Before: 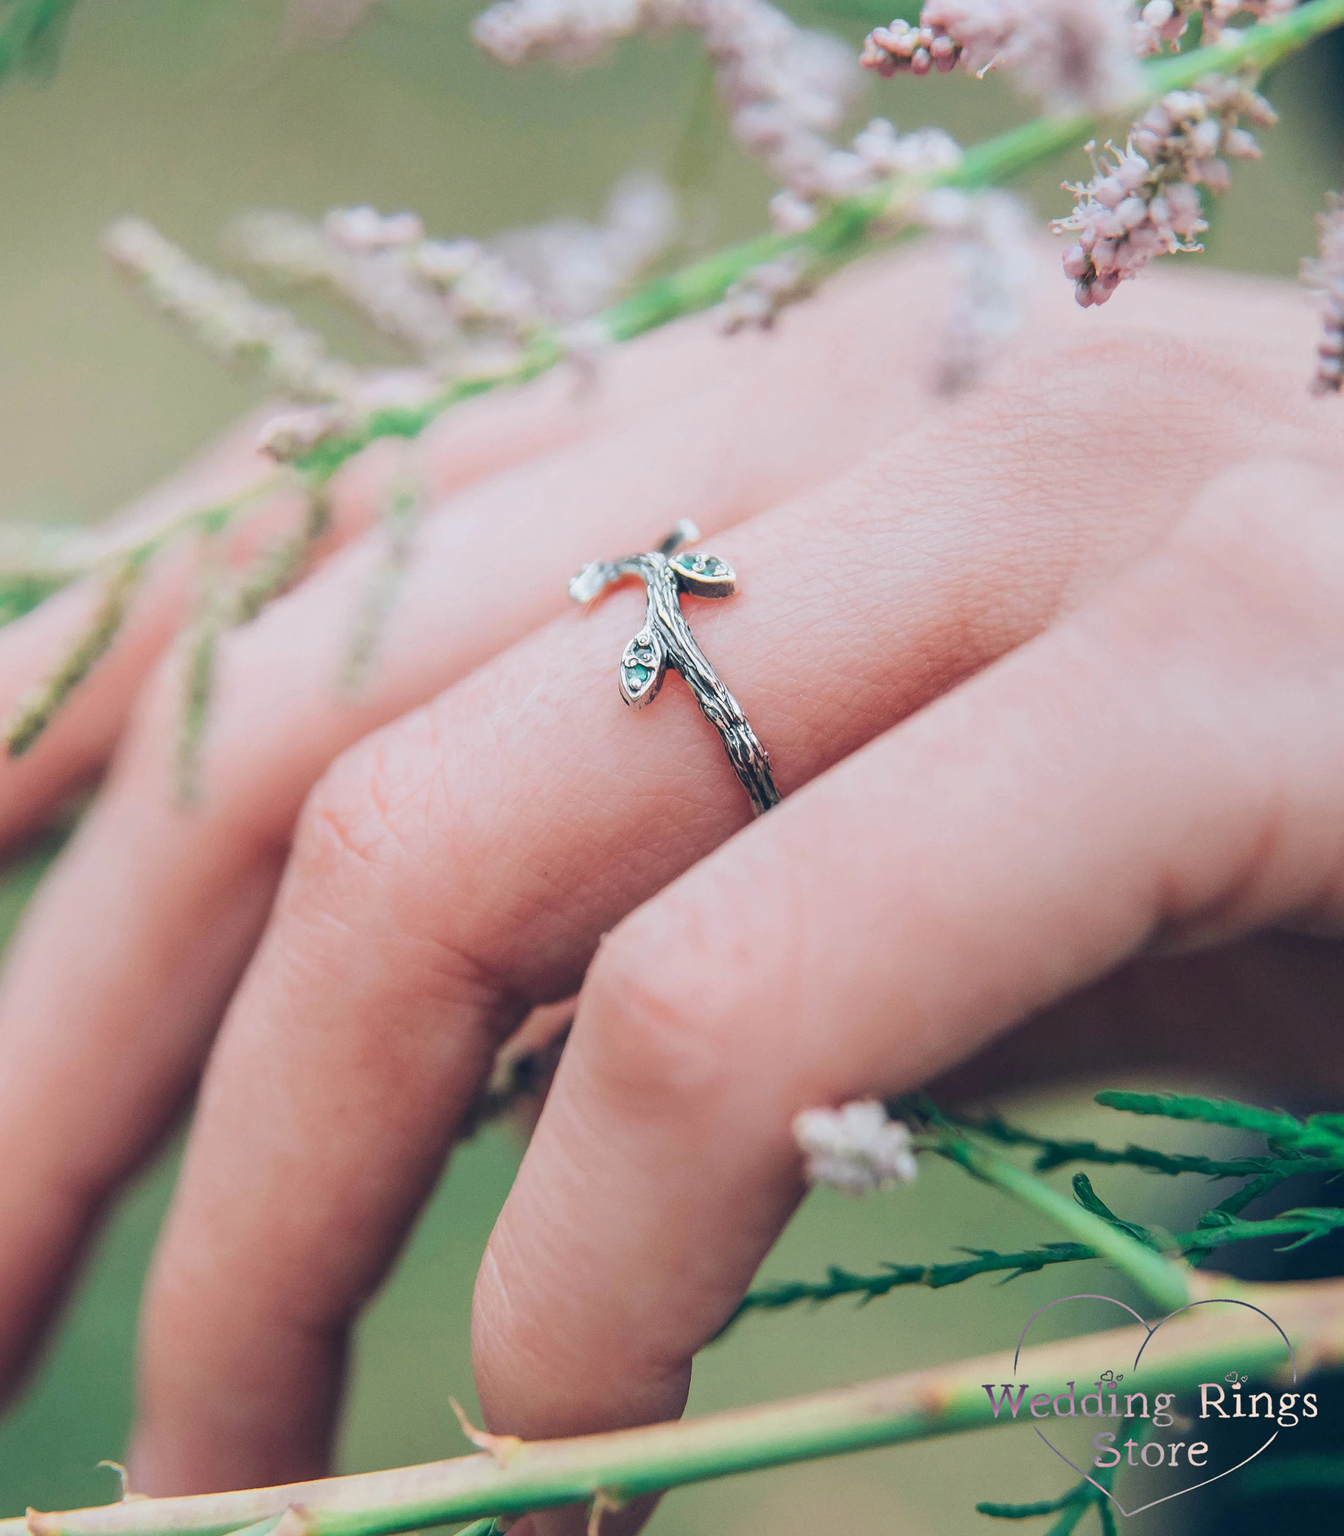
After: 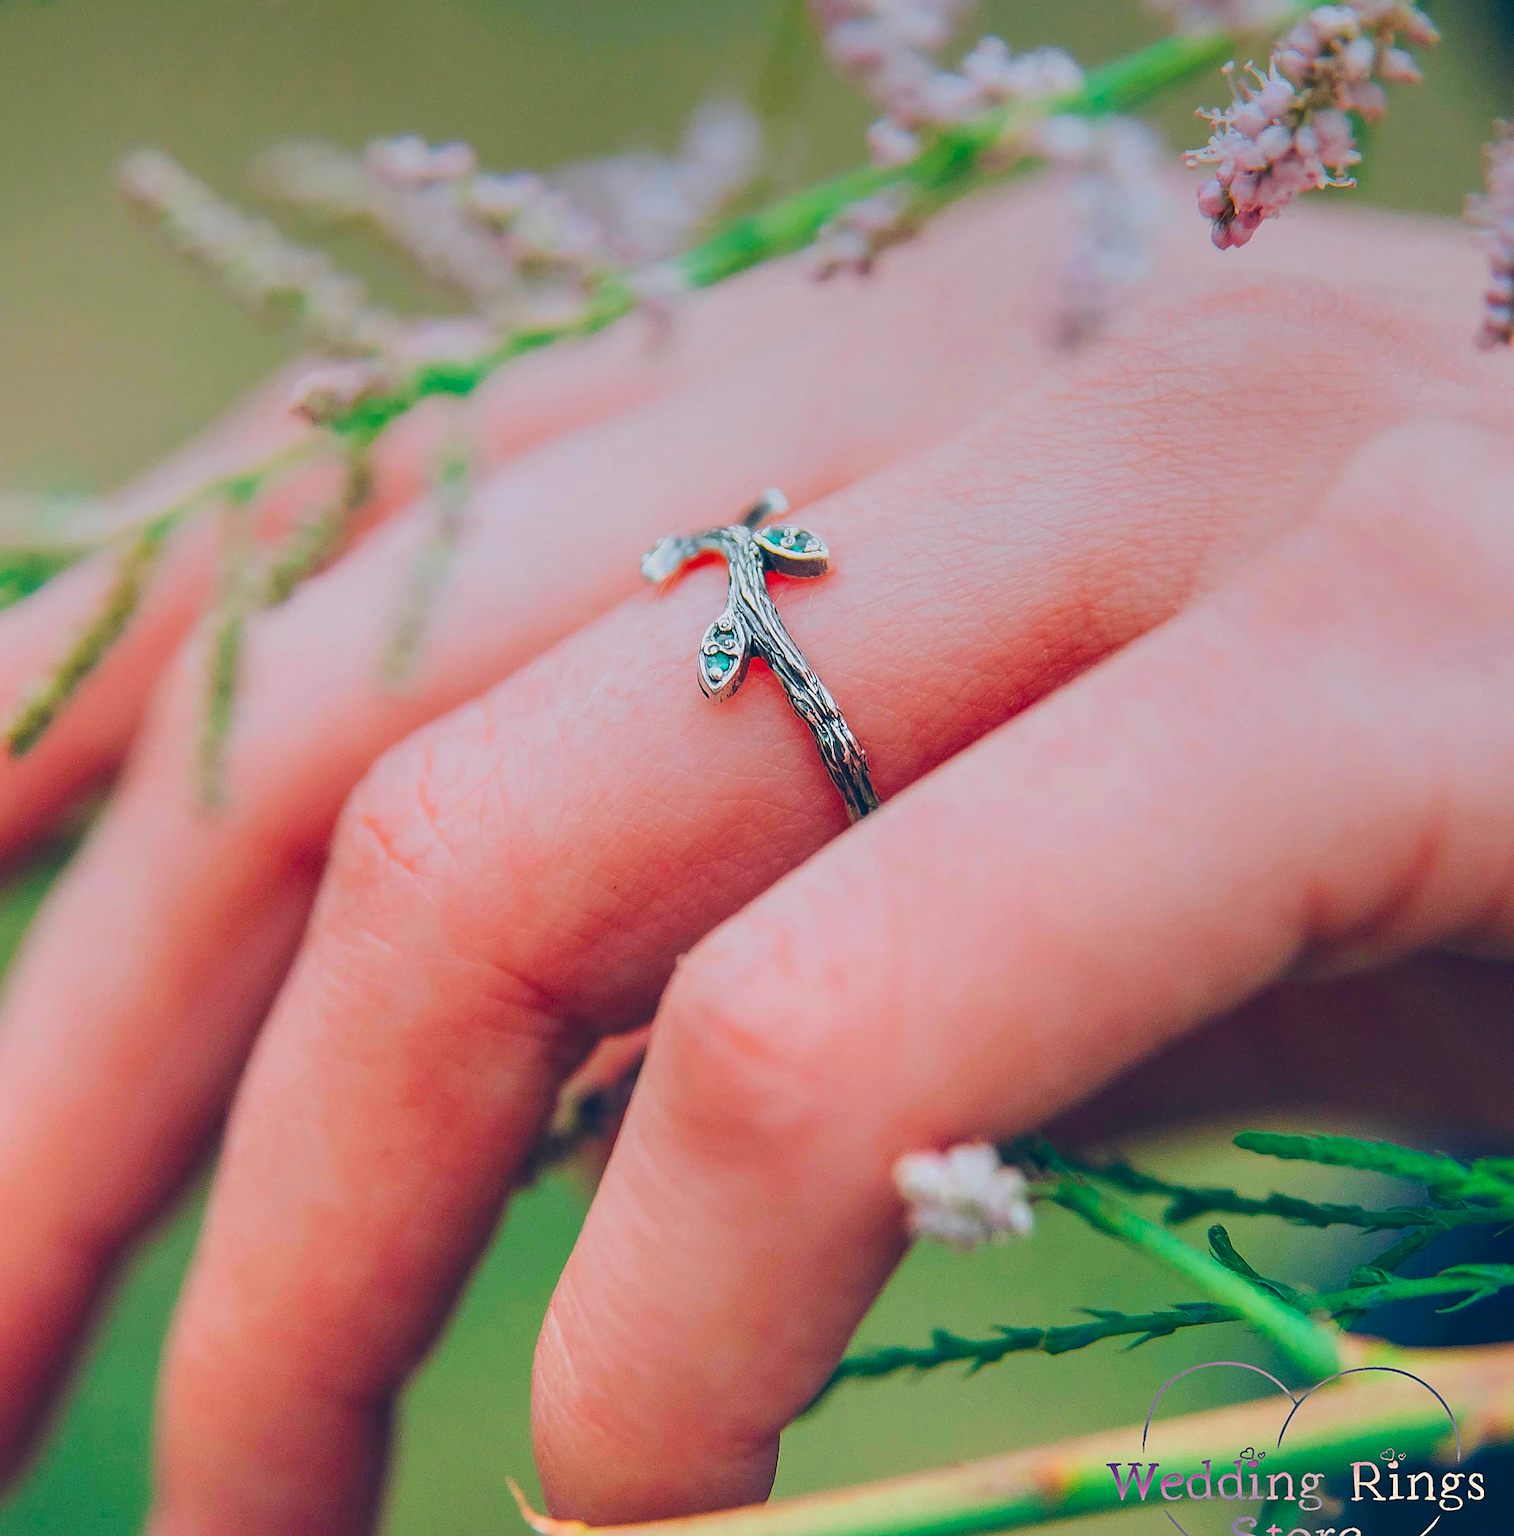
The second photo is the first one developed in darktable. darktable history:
crop and rotate: top 5.609%, bottom 5.609%
graduated density: on, module defaults
color correction: saturation 1.8
sharpen: on, module defaults
